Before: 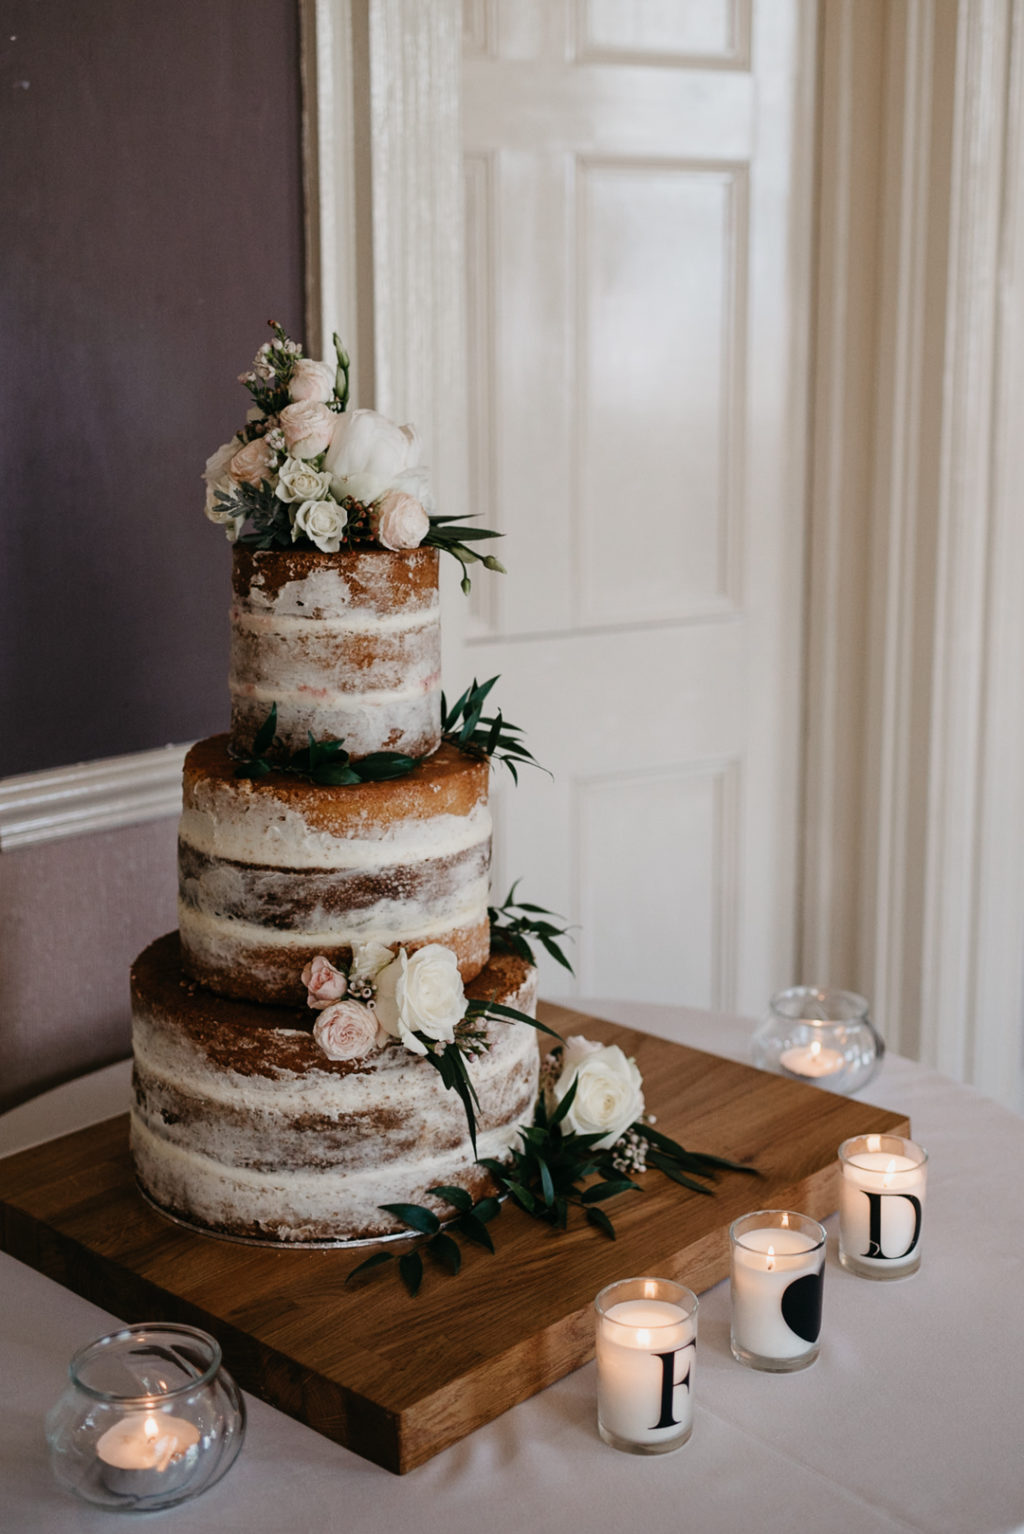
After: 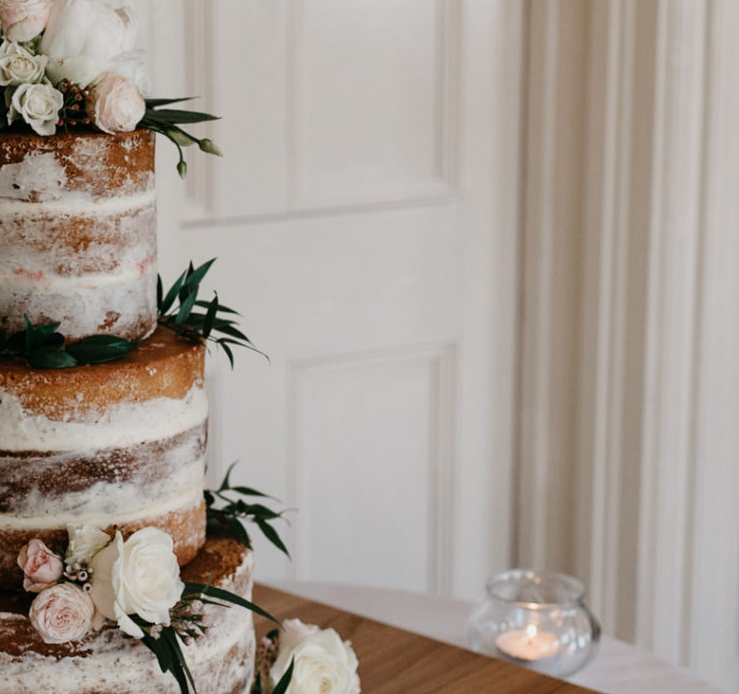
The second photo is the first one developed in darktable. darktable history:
crop and rotate: left 27.761%, top 27.195%, bottom 27.503%
